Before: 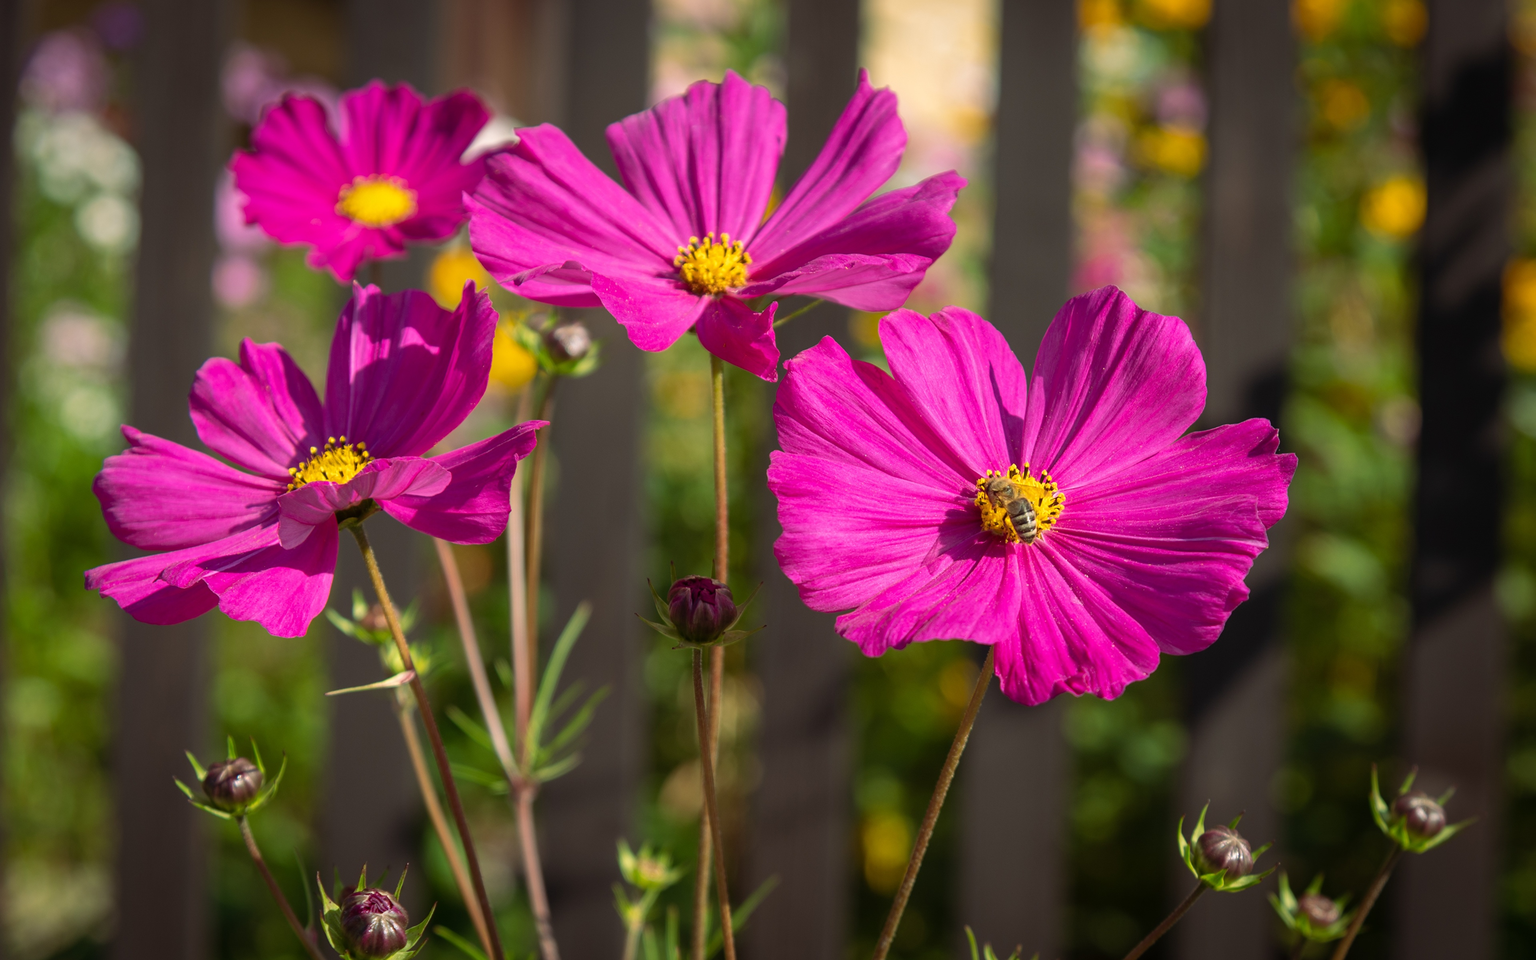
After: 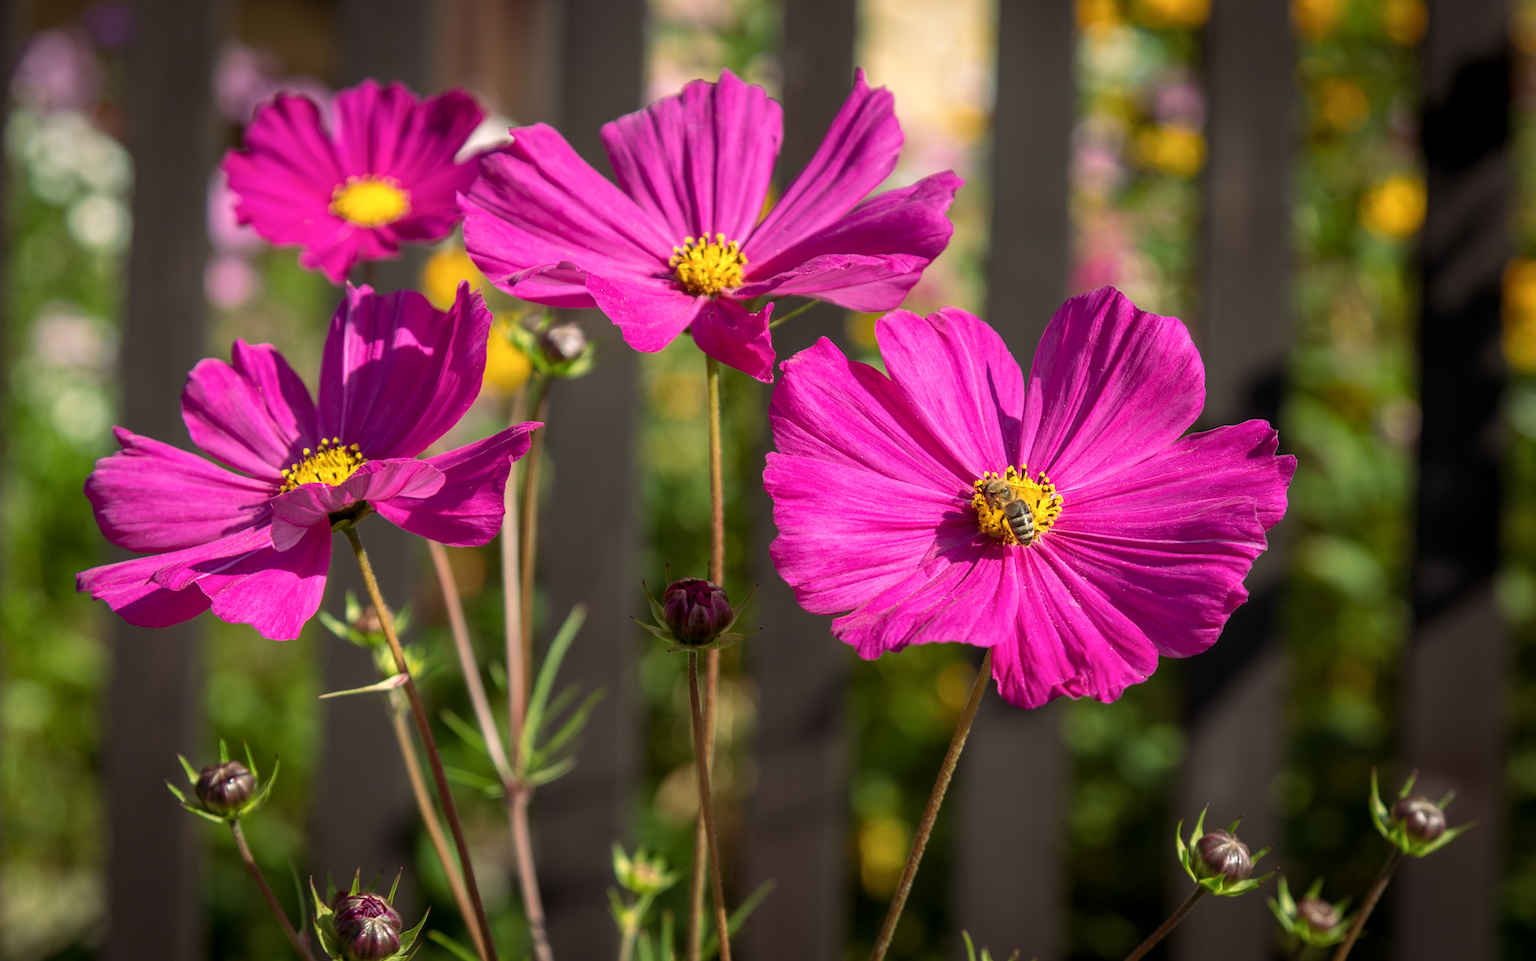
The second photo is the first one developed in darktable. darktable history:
crop and rotate: left 0.614%, top 0.179%, bottom 0.309%
local contrast: on, module defaults
